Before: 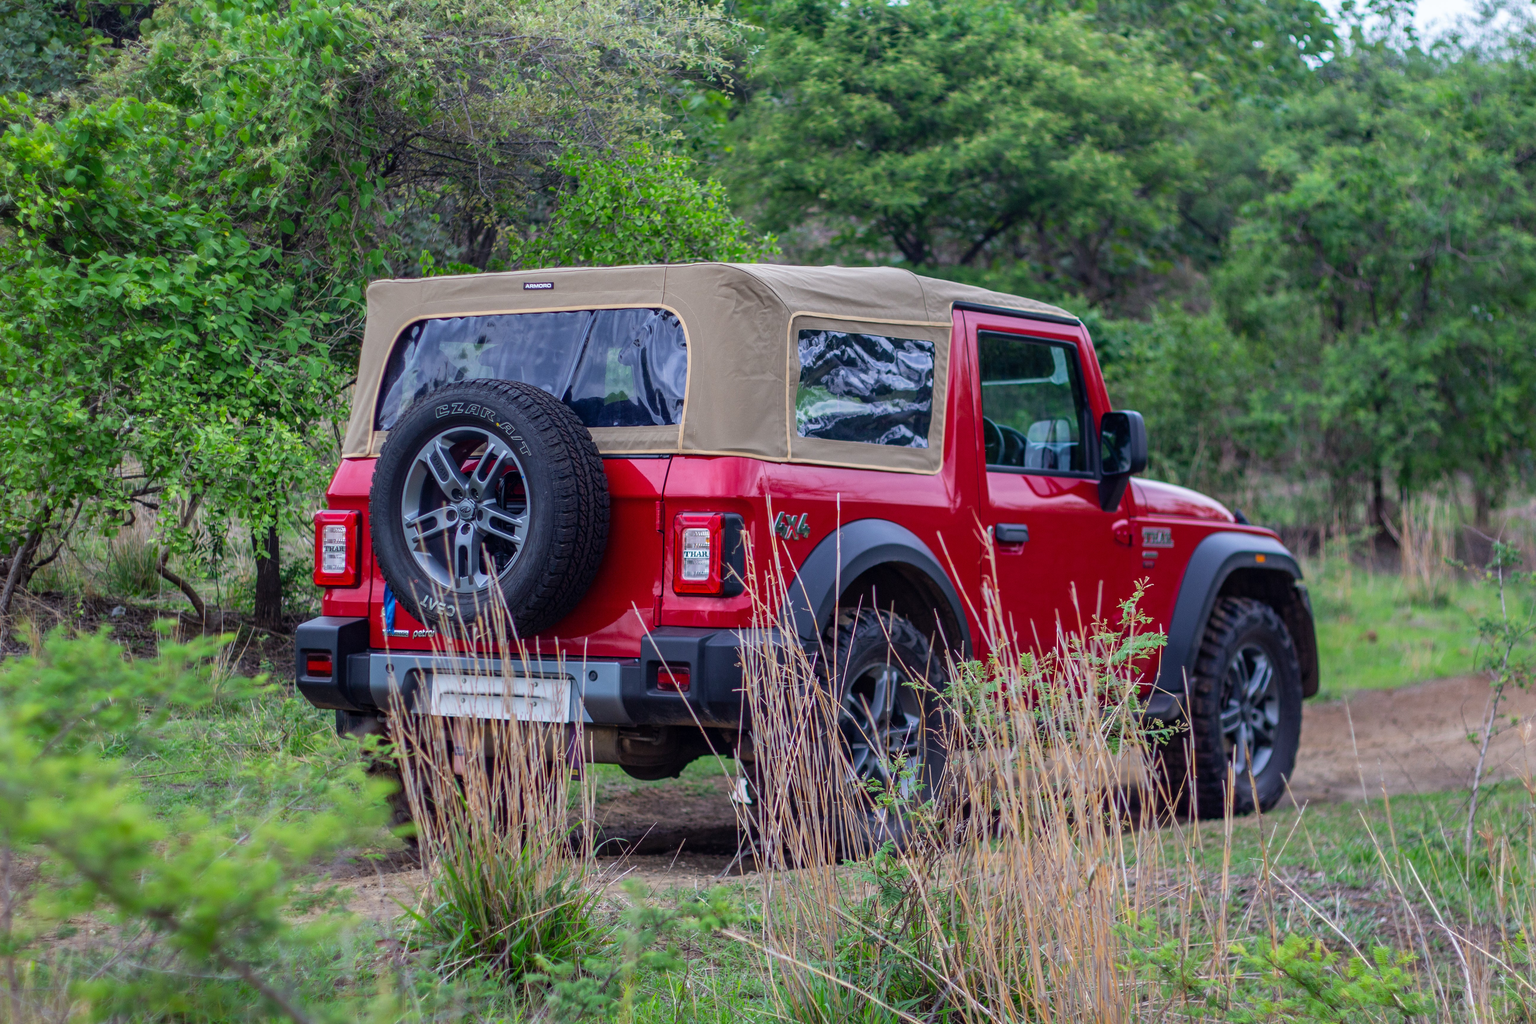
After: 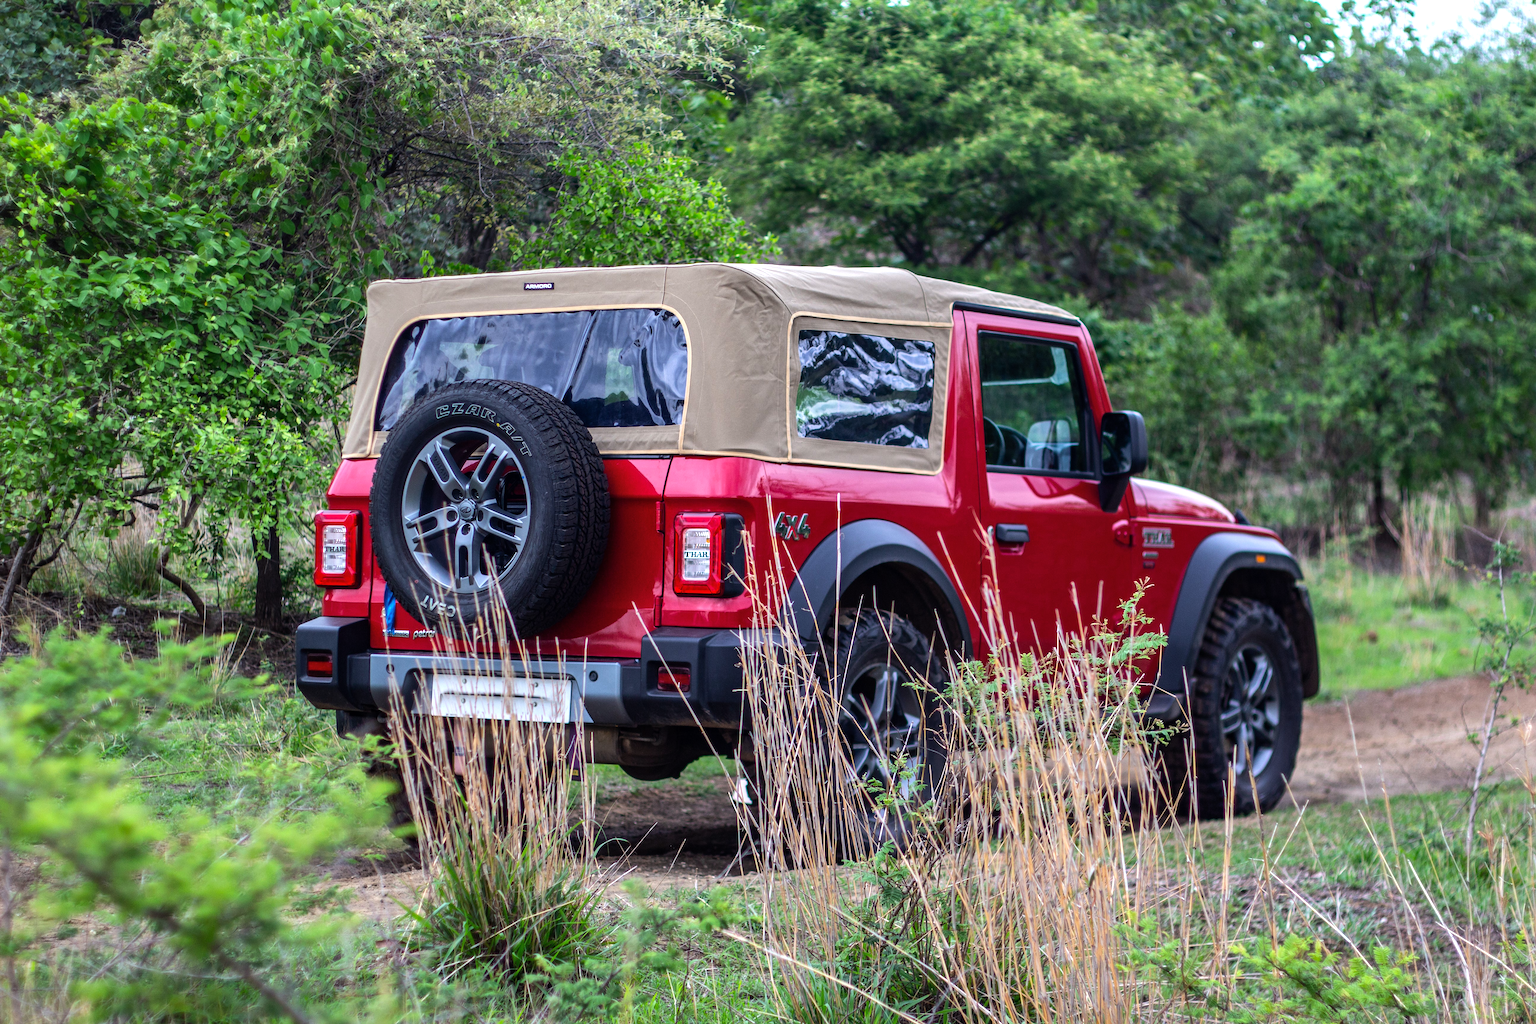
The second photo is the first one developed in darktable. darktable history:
tone equalizer: -8 EV -0.75 EV, -7 EV -0.7 EV, -6 EV -0.6 EV, -5 EV -0.4 EV, -3 EV 0.4 EV, -2 EV 0.6 EV, -1 EV 0.7 EV, +0 EV 0.75 EV, edges refinement/feathering 500, mask exposure compensation -1.57 EV, preserve details no
shadows and highlights: shadows 25, highlights -25
